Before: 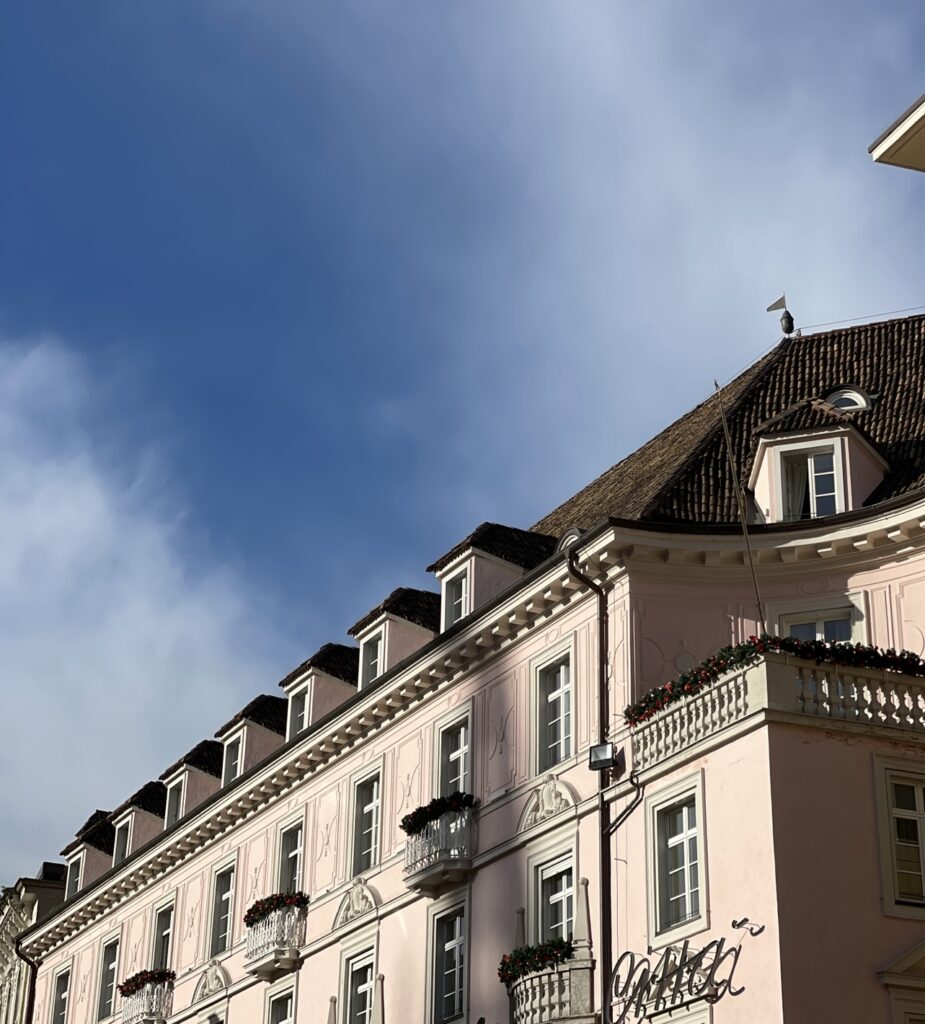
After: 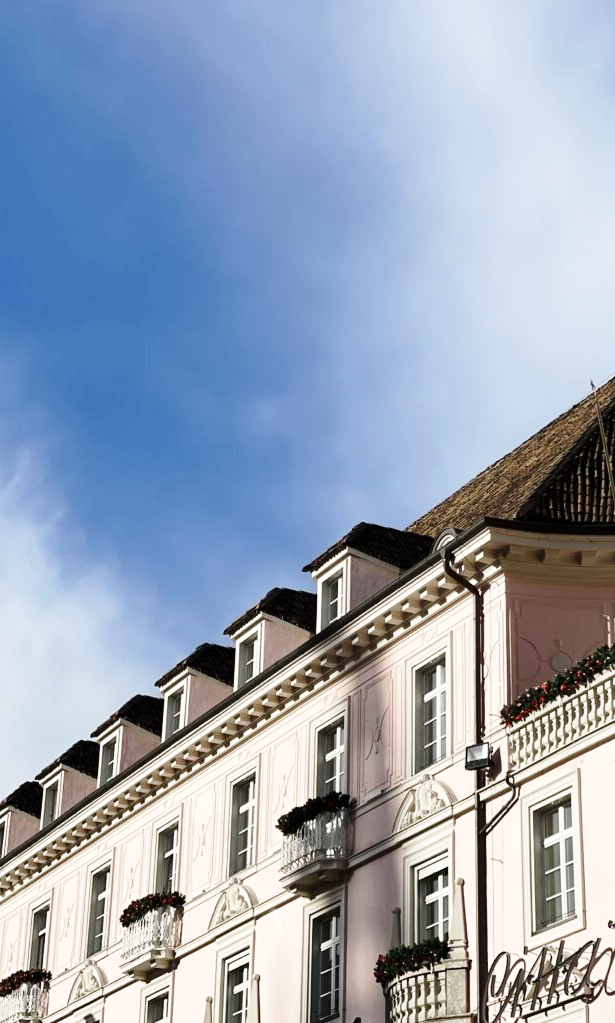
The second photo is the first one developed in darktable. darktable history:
crop and rotate: left 13.455%, right 19.952%
base curve: curves: ch0 [(0, 0) (0.028, 0.03) (0.121, 0.232) (0.46, 0.748) (0.859, 0.968) (1, 1)], preserve colors none
